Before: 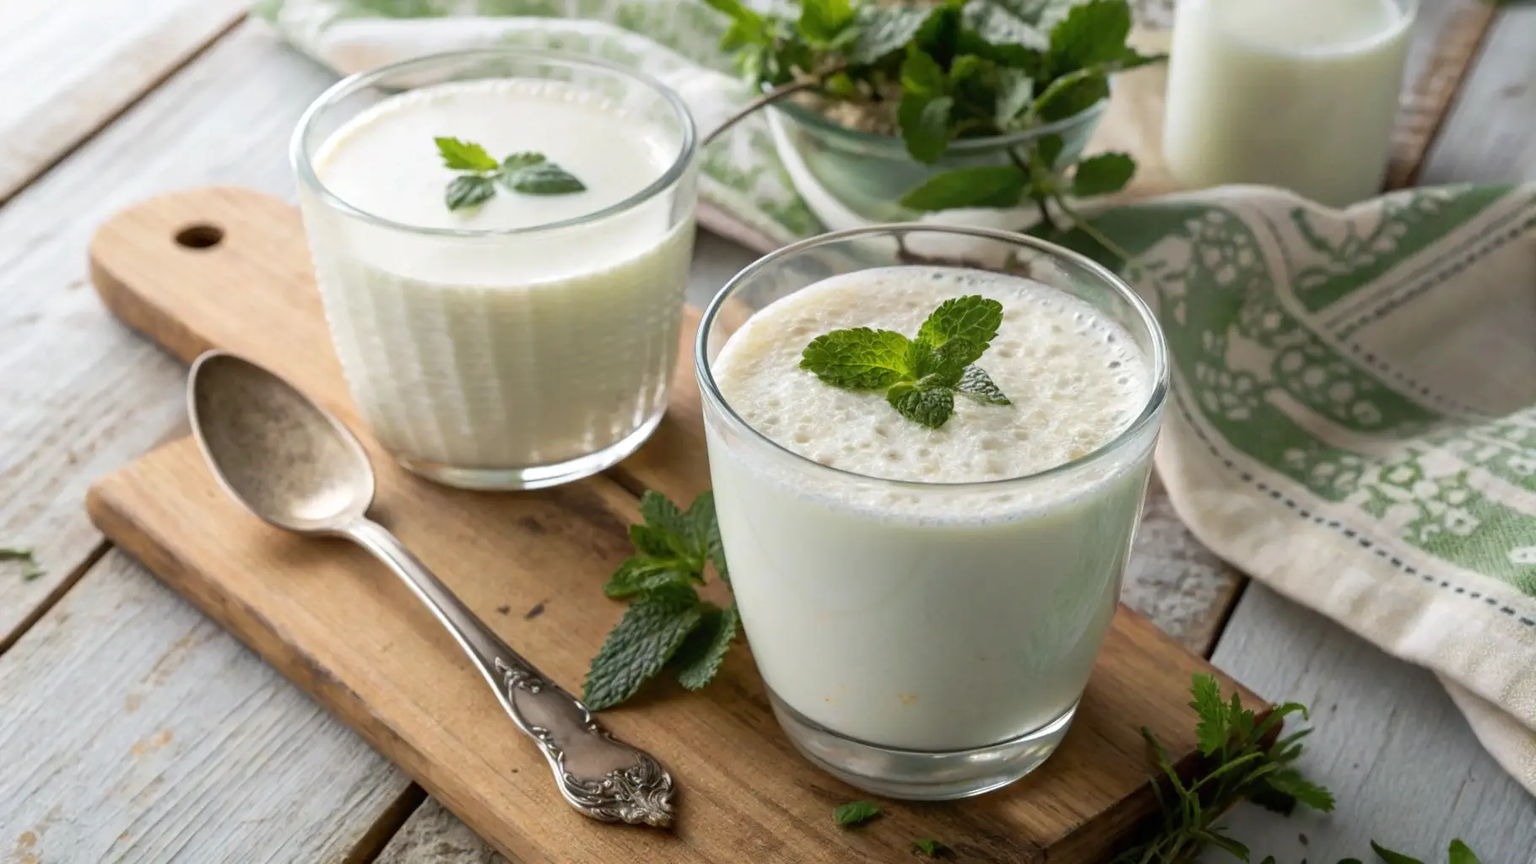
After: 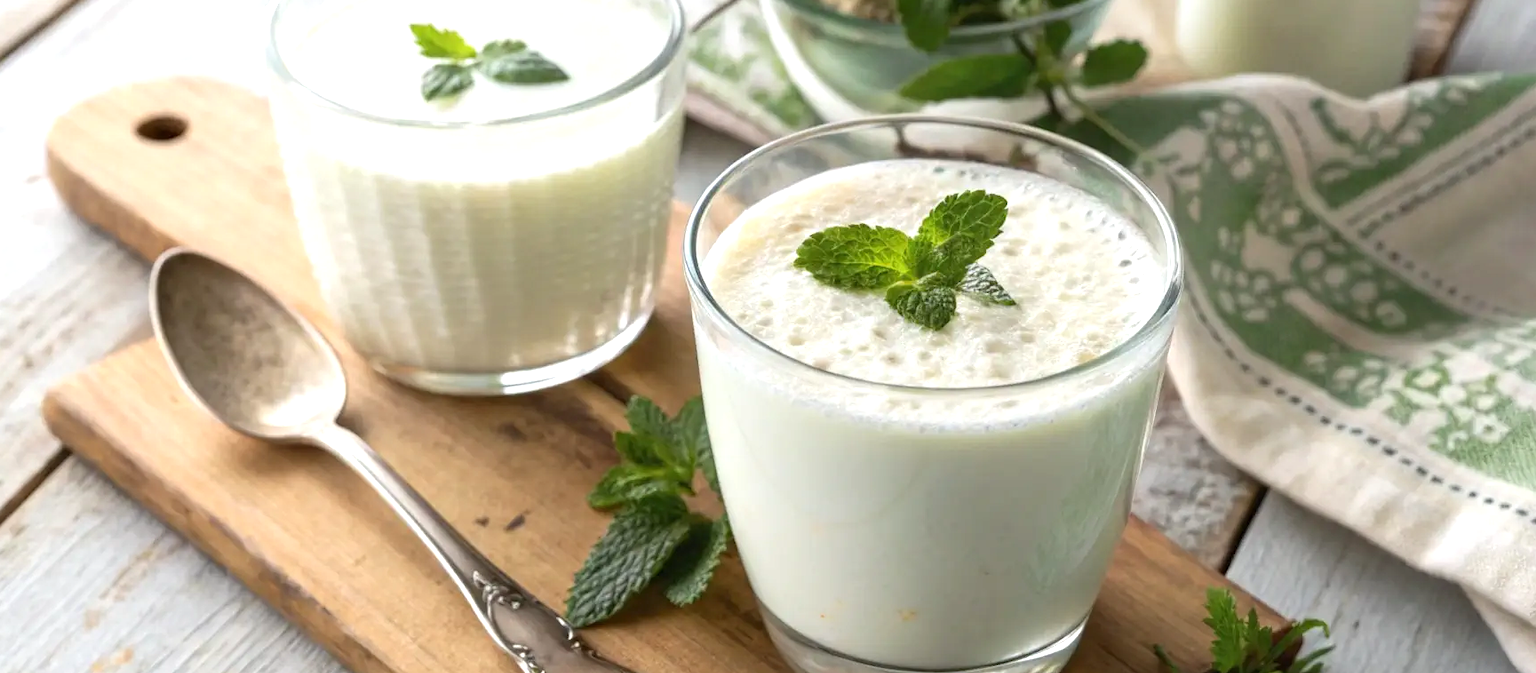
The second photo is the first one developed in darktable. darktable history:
exposure: black level correction 0, exposure 0.5 EV, compensate exposure bias true, compensate highlight preservation false
crop and rotate: left 2.991%, top 13.302%, right 1.981%, bottom 12.636%
